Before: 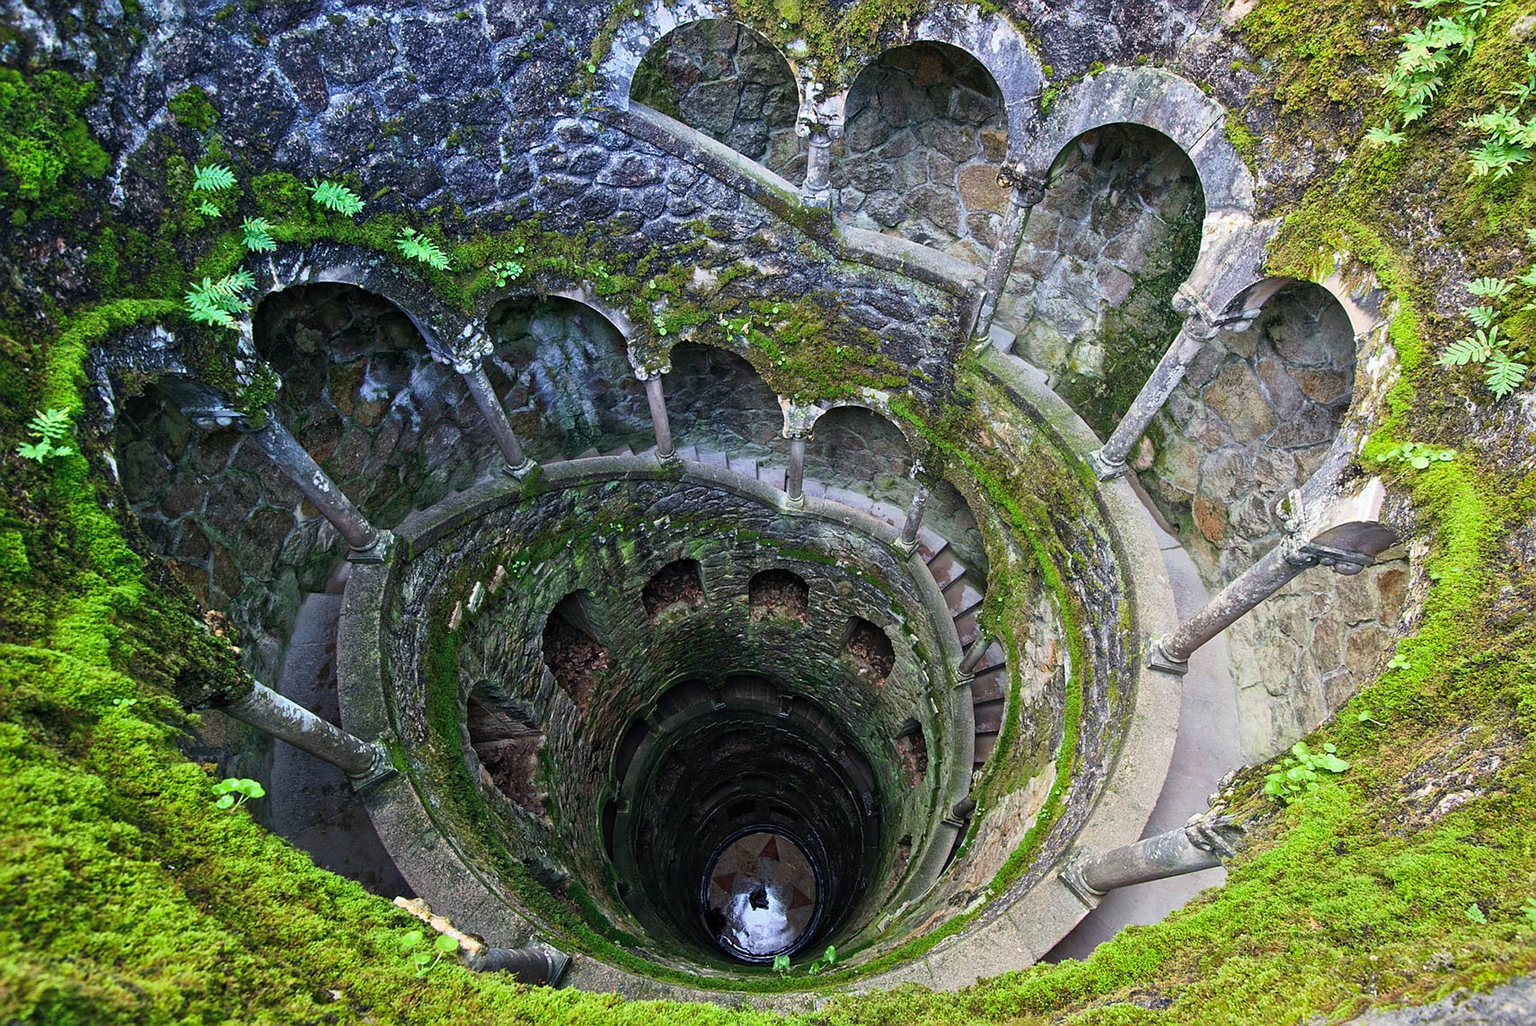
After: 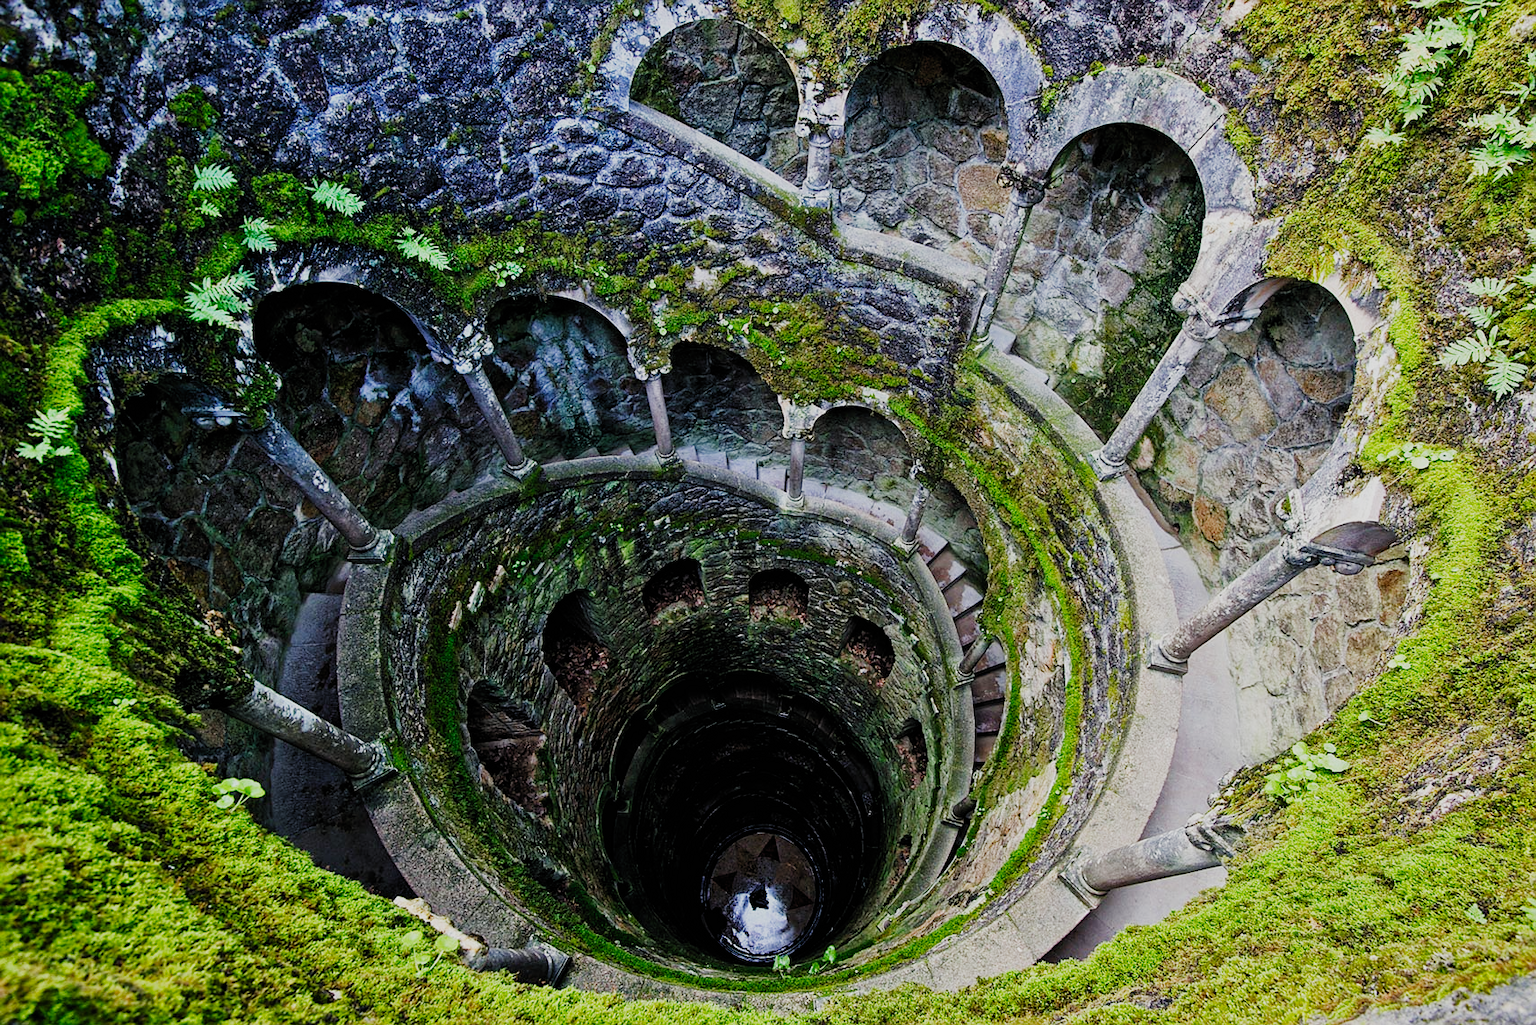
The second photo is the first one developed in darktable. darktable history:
filmic rgb: black relative exposure -5.03 EV, white relative exposure 3.98 EV, hardness 2.9, contrast 1.298, preserve chrominance no, color science v5 (2021), iterations of high-quality reconstruction 0, contrast in shadows safe, contrast in highlights safe
